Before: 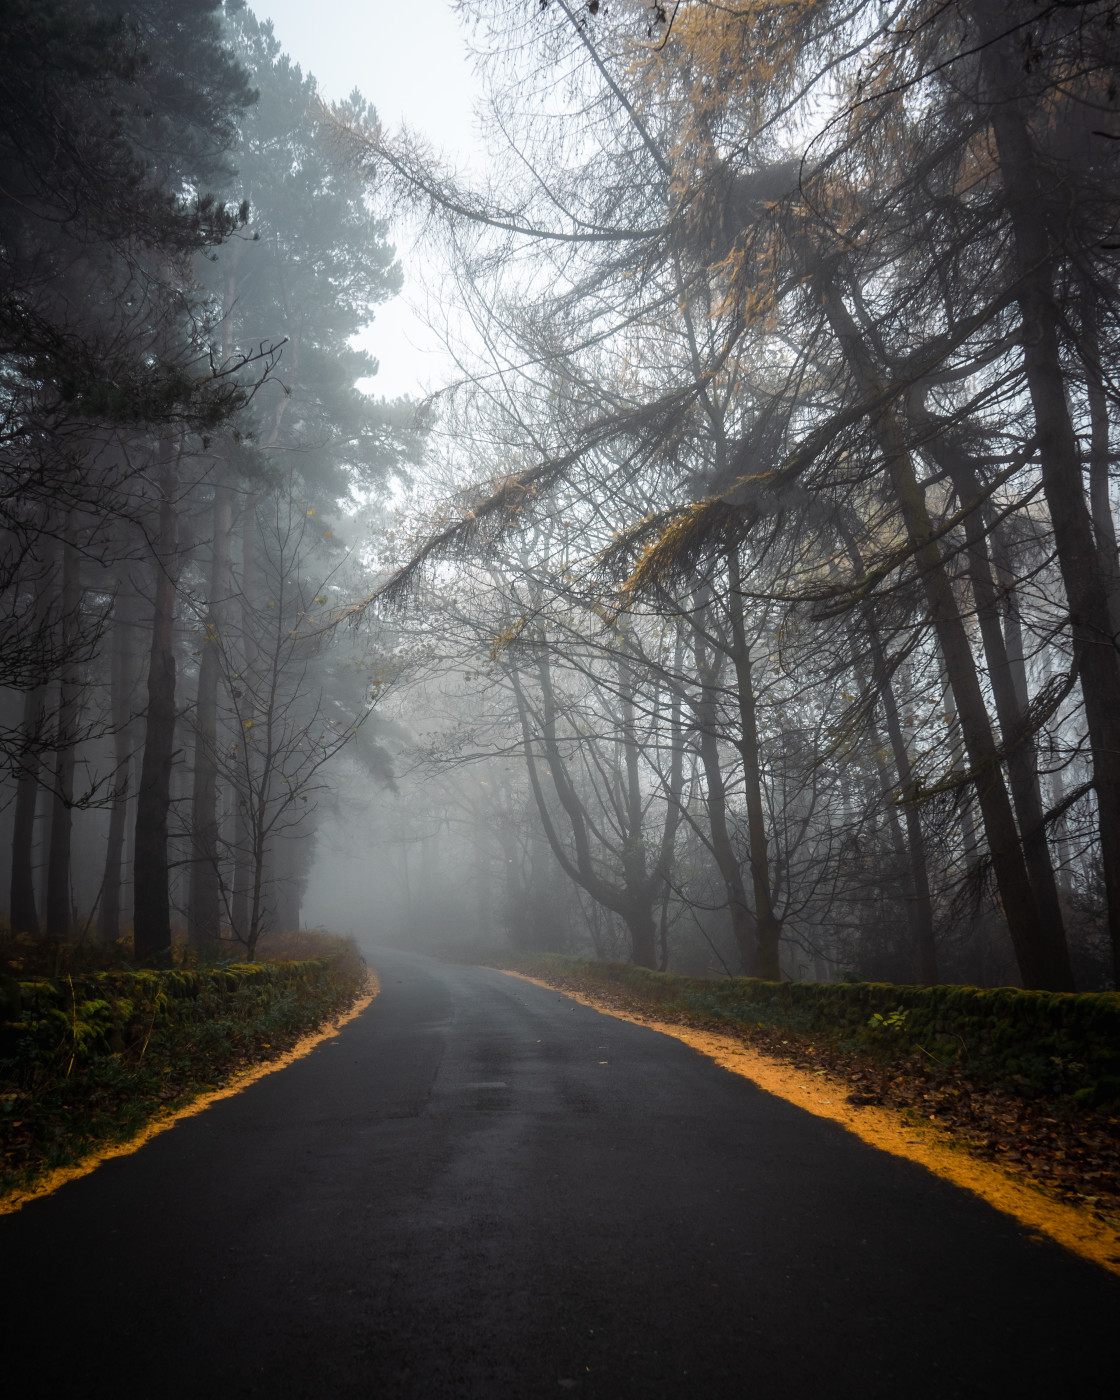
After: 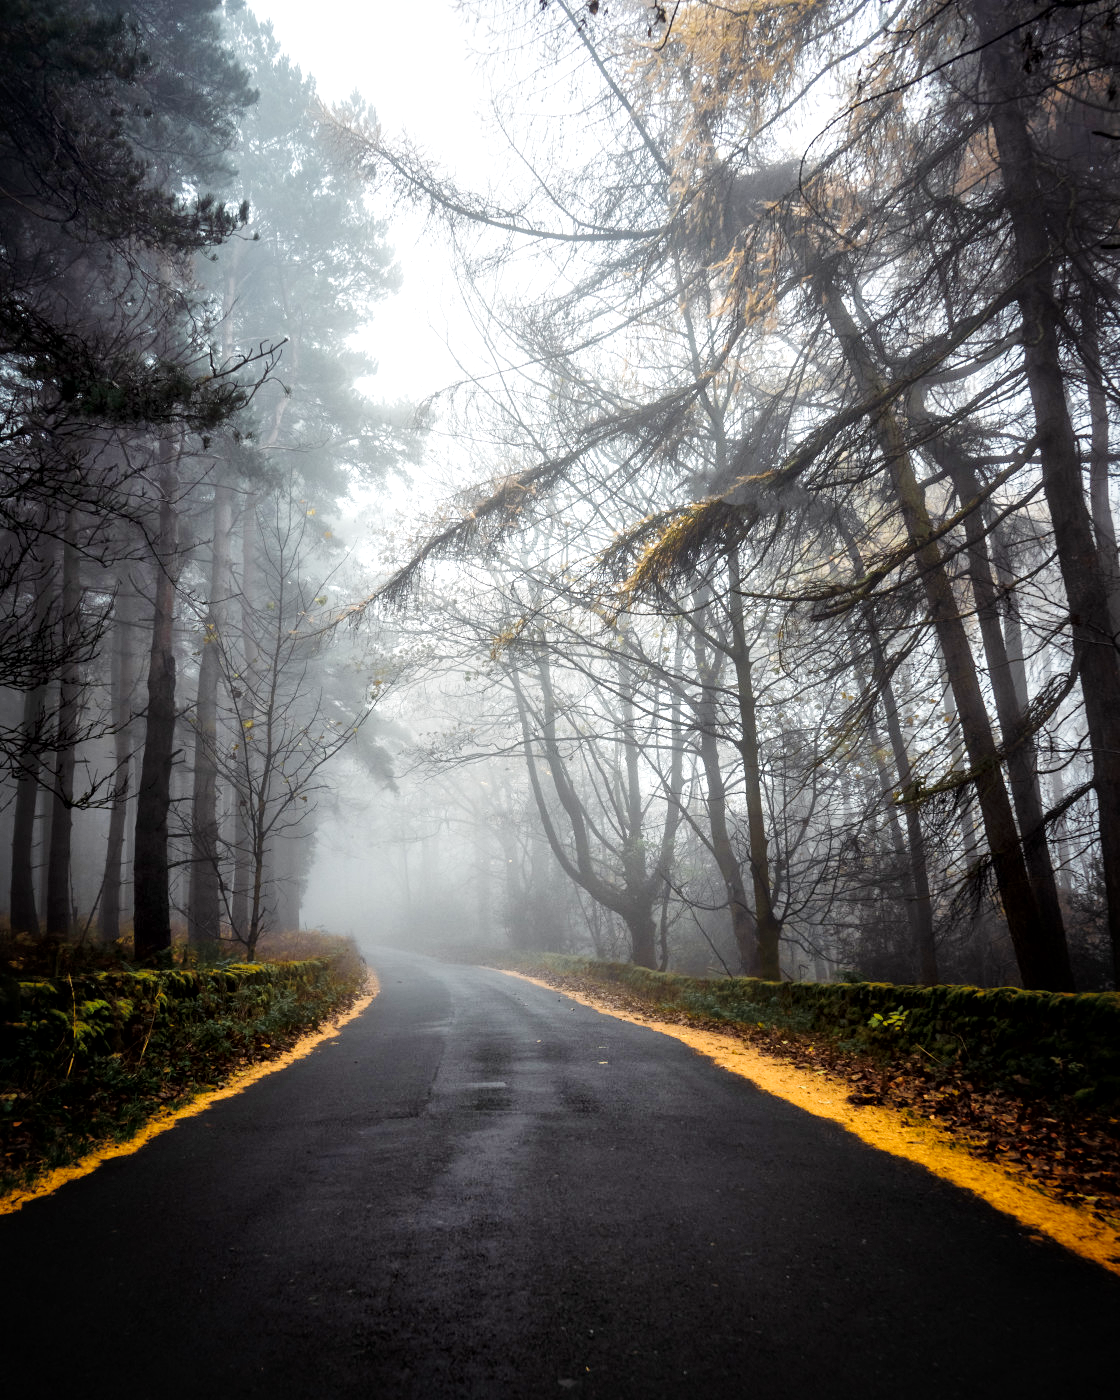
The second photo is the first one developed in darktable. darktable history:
local contrast: mode bilateral grid, contrast 20, coarseness 50, detail 162%, midtone range 0.2
base curve: curves: ch0 [(0, 0) (0.008, 0.007) (0.022, 0.029) (0.048, 0.089) (0.092, 0.197) (0.191, 0.399) (0.275, 0.534) (0.357, 0.65) (0.477, 0.78) (0.542, 0.833) (0.799, 0.973) (1, 1)], preserve colors none
